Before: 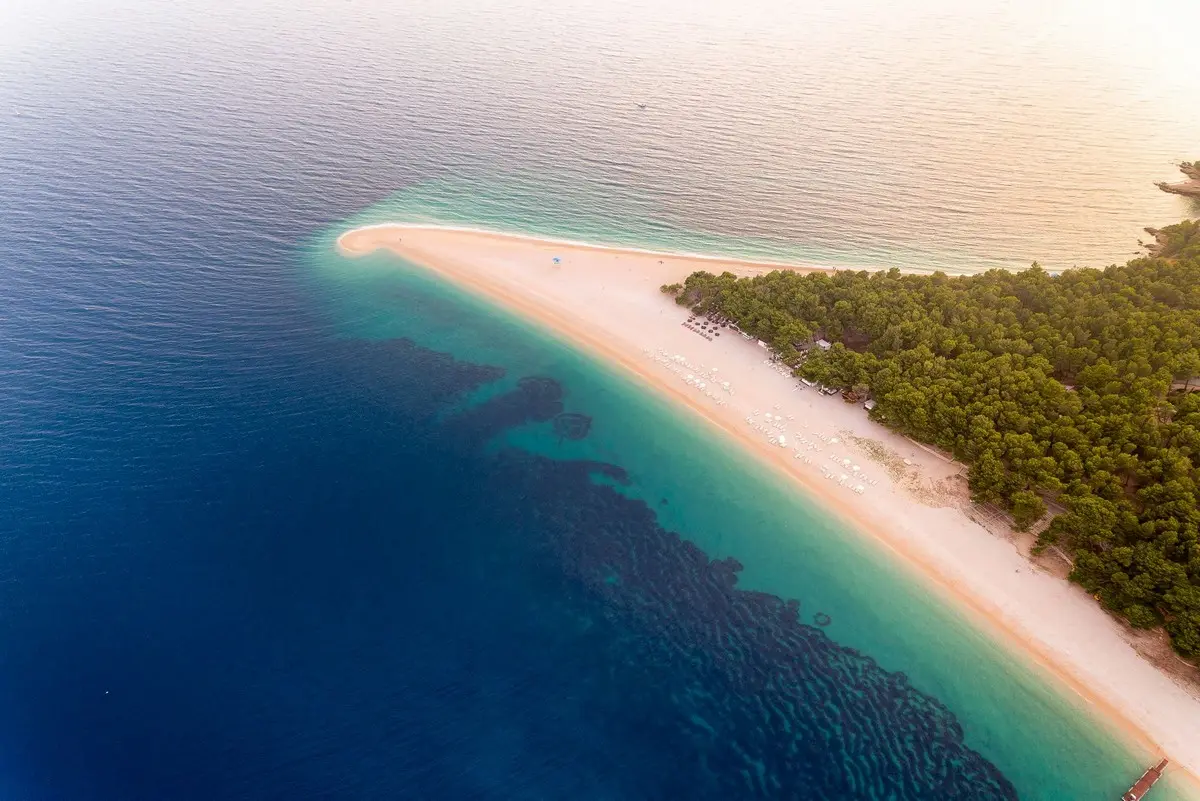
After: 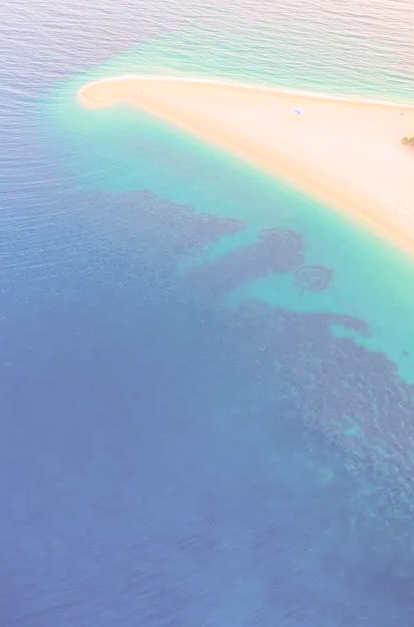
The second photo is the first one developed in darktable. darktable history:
exposure: black level correction 0, compensate highlight preservation false
crop and rotate: left 21.619%, top 18.662%, right 43.836%, bottom 2.978%
contrast brightness saturation: brightness 0.997
